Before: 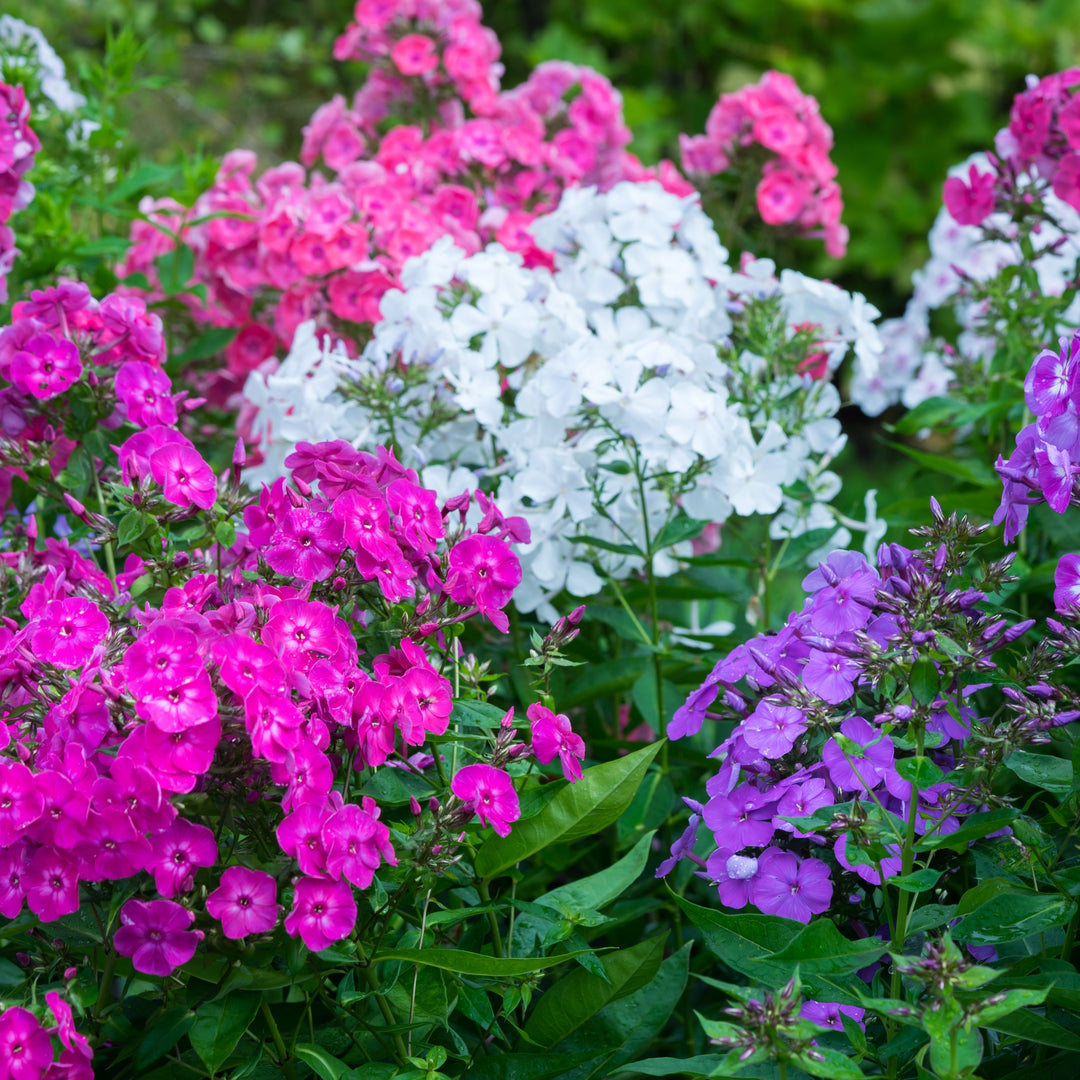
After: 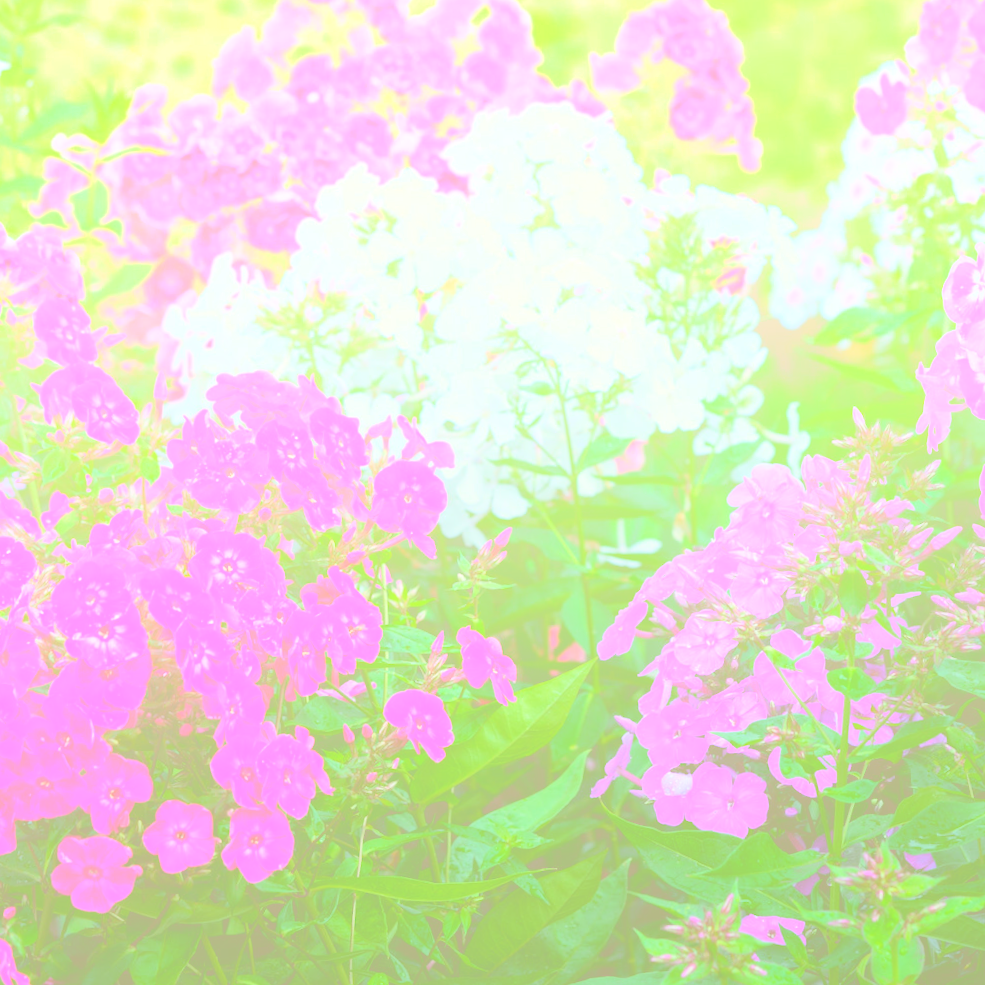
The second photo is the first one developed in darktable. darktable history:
crop and rotate: angle 1.96°, left 5.673%, top 5.673%
color correction: highlights a* -1.43, highlights b* 10.12, shadows a* 0.395, shadows b* 19.35
bloom: size 85%, threshold 5%, strength 85%
local contrast: mode bilateral grid, contrast 20, coarseness 50, detail 132%, midtone range 0.2
